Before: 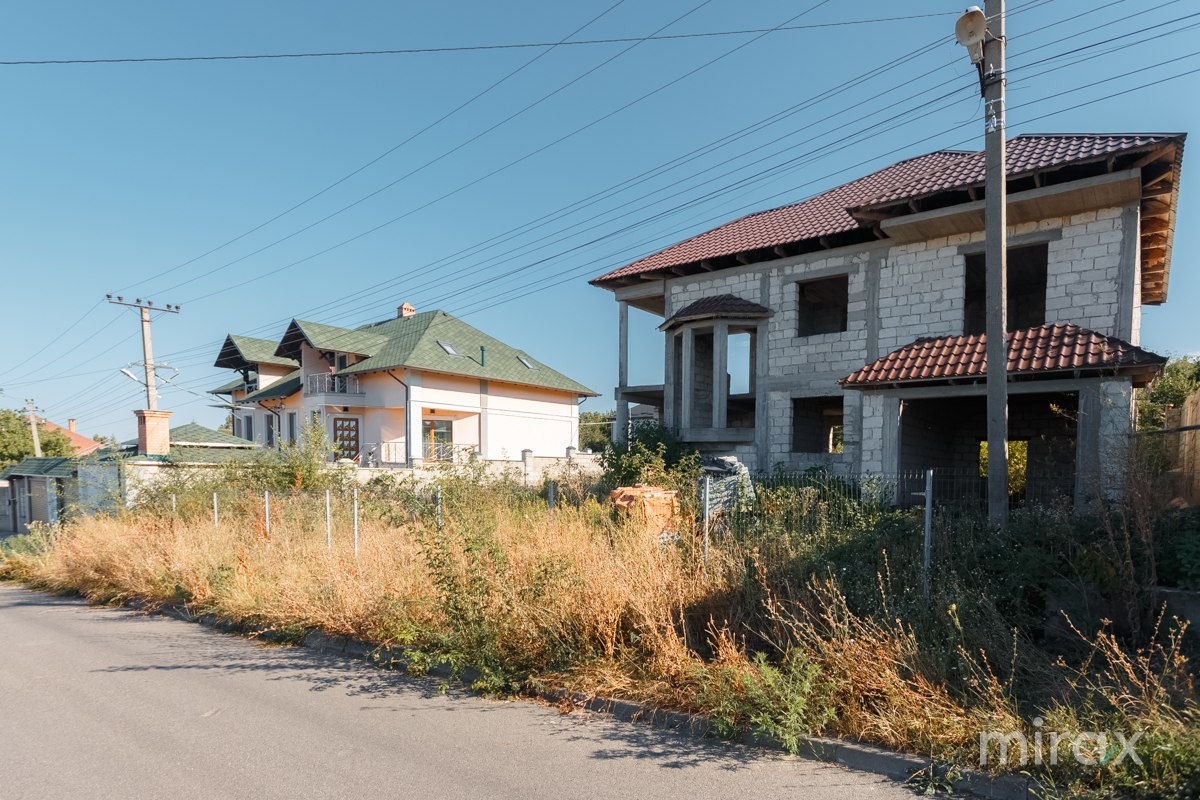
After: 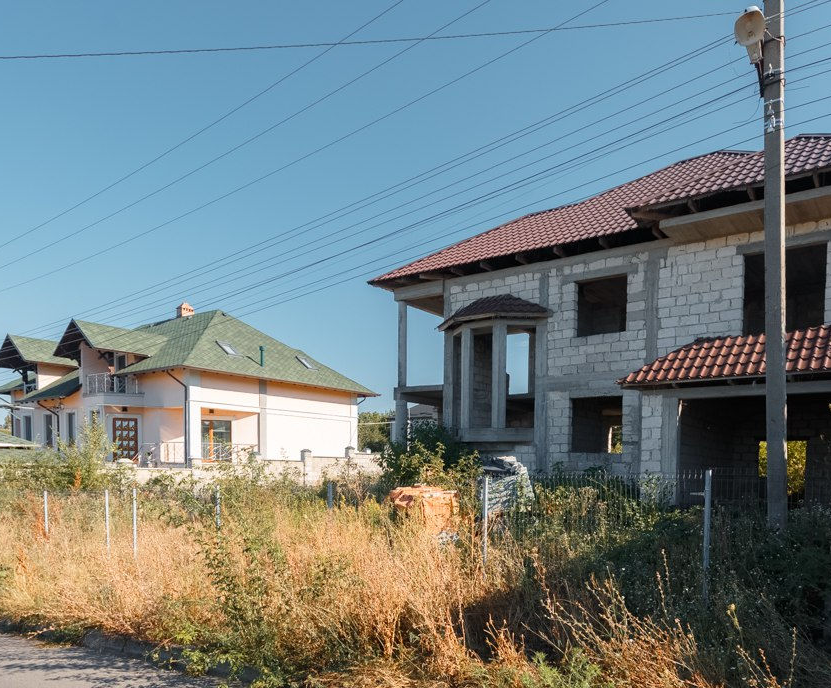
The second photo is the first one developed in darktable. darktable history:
crop: left 18.479%, right 12.2%, bottom 13.971%
exposure: compensate highlight preservation false
